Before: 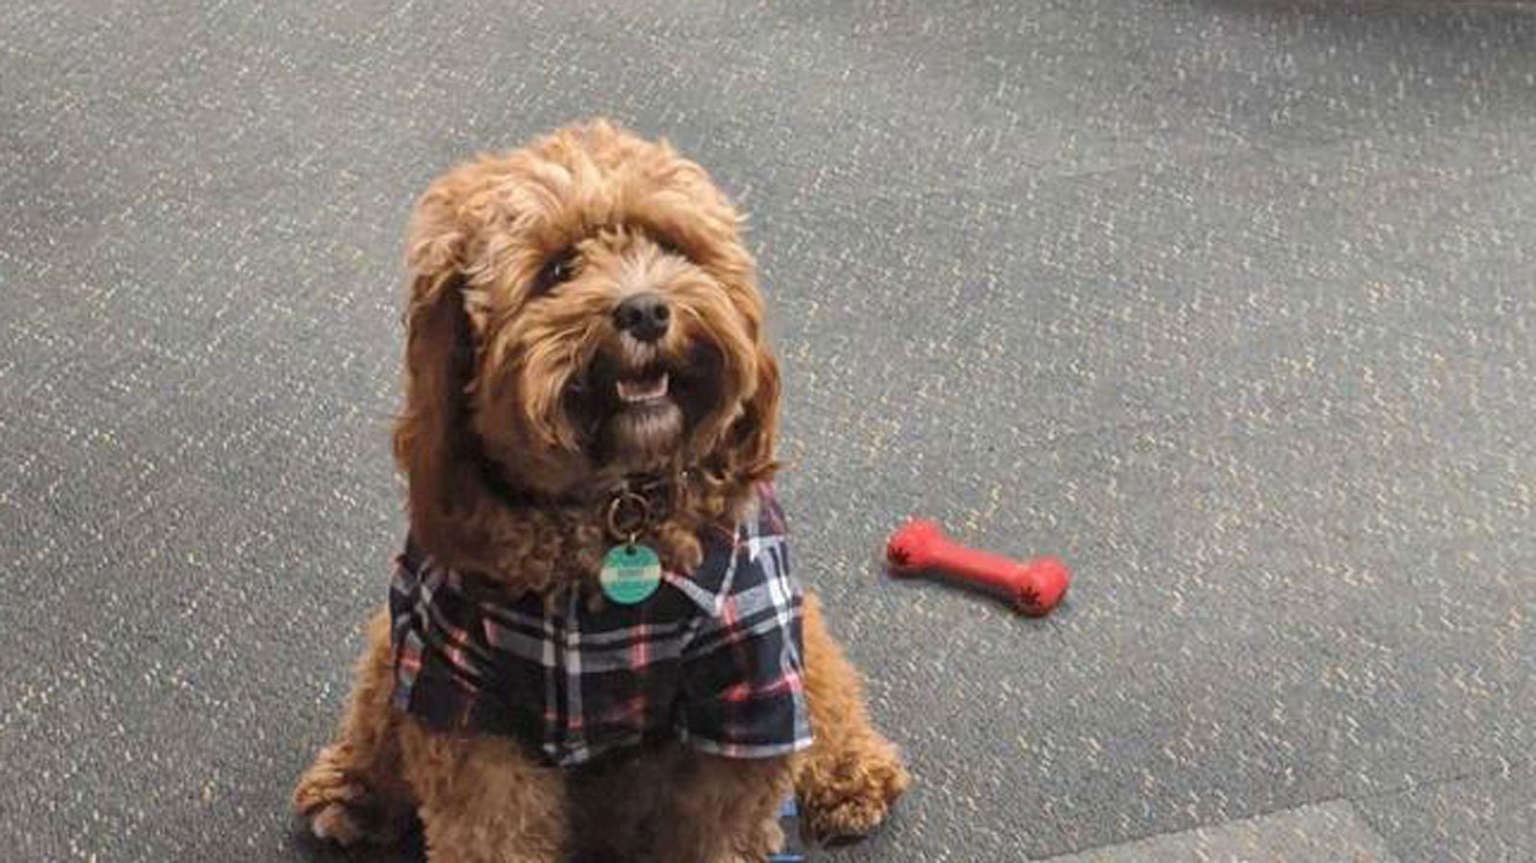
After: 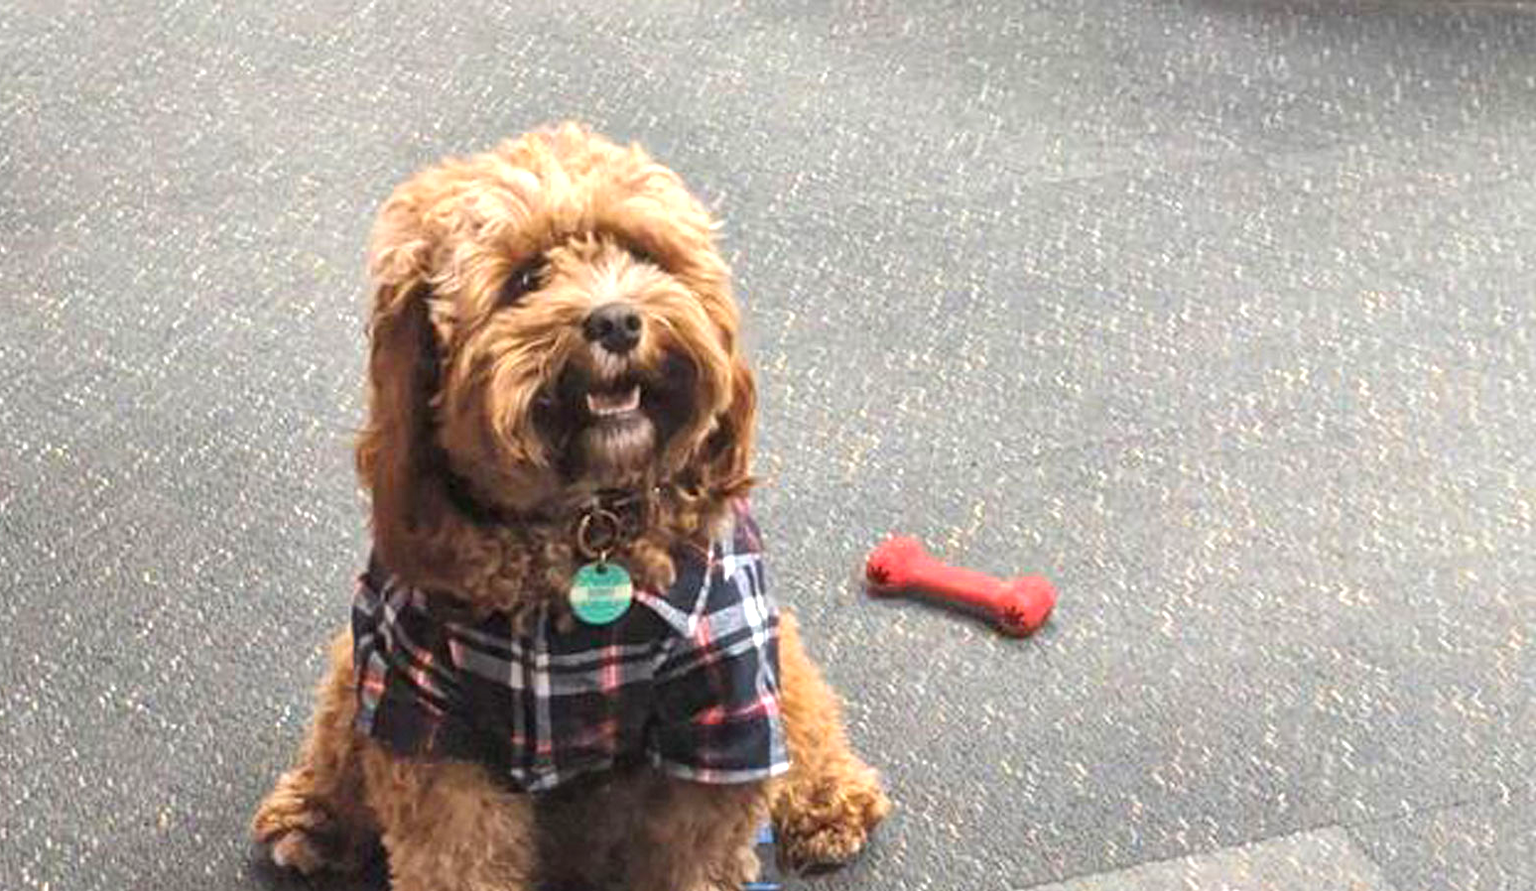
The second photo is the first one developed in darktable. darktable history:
exposure: exposure 0.781 EV, compensate highlight preservation false
crop and rotate: left 3.238%
